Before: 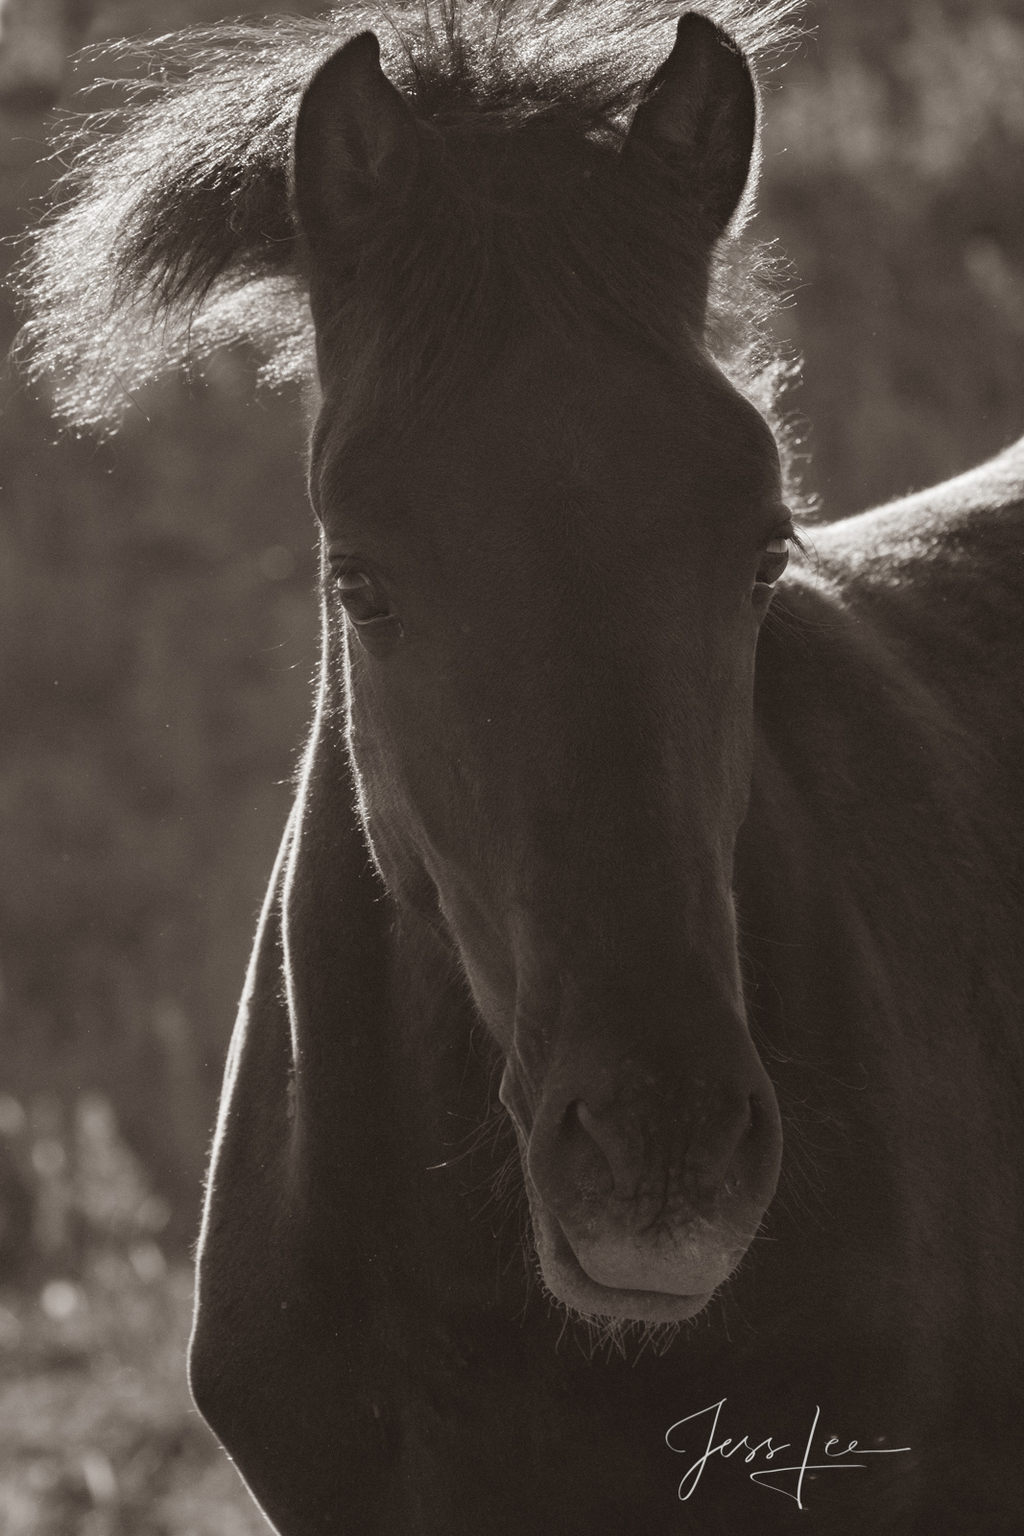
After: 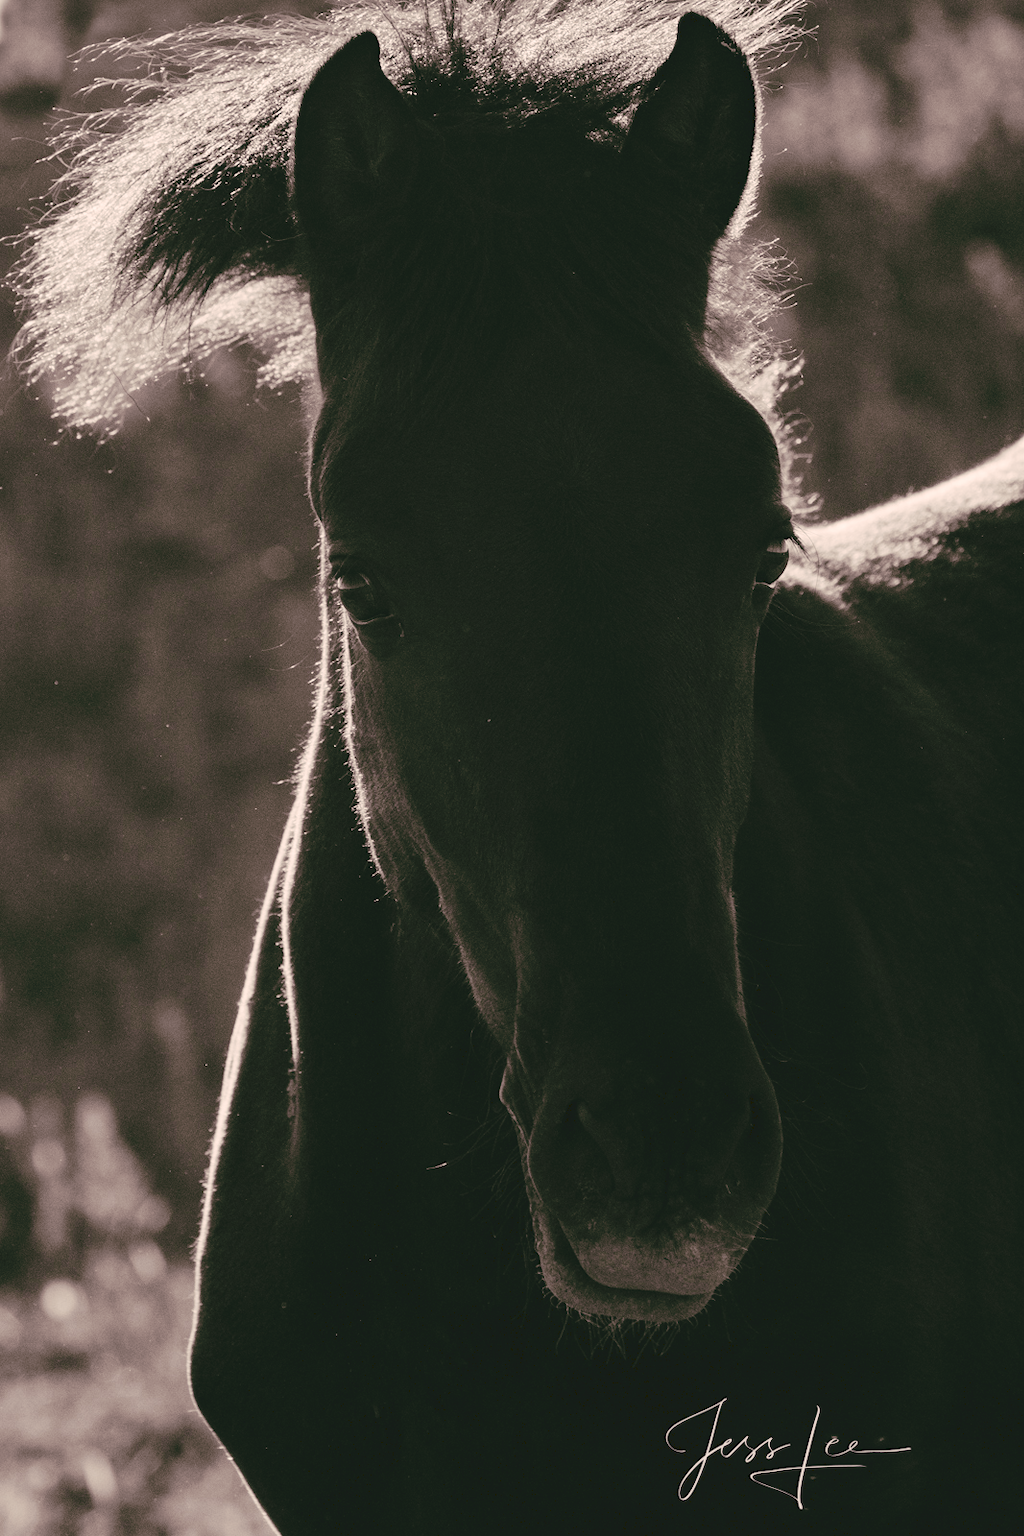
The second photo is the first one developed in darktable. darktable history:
tone curve: curves: ch0 [(0, 0) (0.003, 0.084) (0.011, 0.084) (0.025, 0.084) (0.044, 0.084) (0.069, 0.085) (0.1, 0.09) (0.136, 0.1) (0.177, 0.119) (0.224, 0.144) (0.277, 0.205) (0.335, 0.298) (0.399, 0.417) (0.468, 0.525) (0.543, 0.631) (0.623, 0.72) (0.709, 0.8) (0.801, 0.867) (0.898, 0.934) (1, 1)], preserve colors none
color look up table: target L [97.04, 89.38, 89.2, 82.34, 61.66, 64.88, 55.54, 58.46, 42.03, 40.47, 36.85, 12.63, 201.2, 79.6, 76.17, 77.58, 75.78, 65.18, 59.81, 62.67, 53.69, 45.18, 42.19, 32.83, 21.45, 9.01, 87.05, 81.48, 89.23, 78.87, 81.6, 67.42, 50.19, 59.85, 66.41, 45.3, 44.08, 39.36, 25.62, 30.73, 16.23, 85.55, 80.14, 63.62, 48.66, 53.32, 46.34, 33.46, 7.568], target a [13.5, -7.858, -4.678, -27.6, -26.25, -11.94, -30.06, -16.78, -19.8, -10.04, -5.401, -41.19, 0, 8.571, 5.028, 25.46, 12.73, 23.99, 46.57, 43.08, 44.2, 21.82, 31.12, 7.898, 28.05, -11.69, 21.48, 17.51, 28.42, 25.79, 27.41, 46.16, 8.735, 20.77, 45.16, 25.71, 4.332, 41.1, 8.819, 35.63, 30.08, -0.273, -36.53, -13.61, -10.08, -16.72, 2.178, -5.436, -24.76], target b [19.64, 34.49, 25.6, 19.94, -0.427, 12.8, 18.26, 24.93, 9.42, 0.793, 12.98, 20.86, -0.001, 53.81, 25.57, 17.05, 15, 35.73, 42.51, 9.799, 18.47, 9.68, 30.4, 39.22, 36.21, 14.69, 10.87, 6.494, 6.312, -8.159, -1.145, 3.292, -10.55, -5.453, -20.17, -34.18, -1.199, -1.667, -4.345, -39.27, -30.54, 3.304, -11.07, -22.54, -32.11, -8.54, -46.37, -15.2, 12.16], num patches 49
